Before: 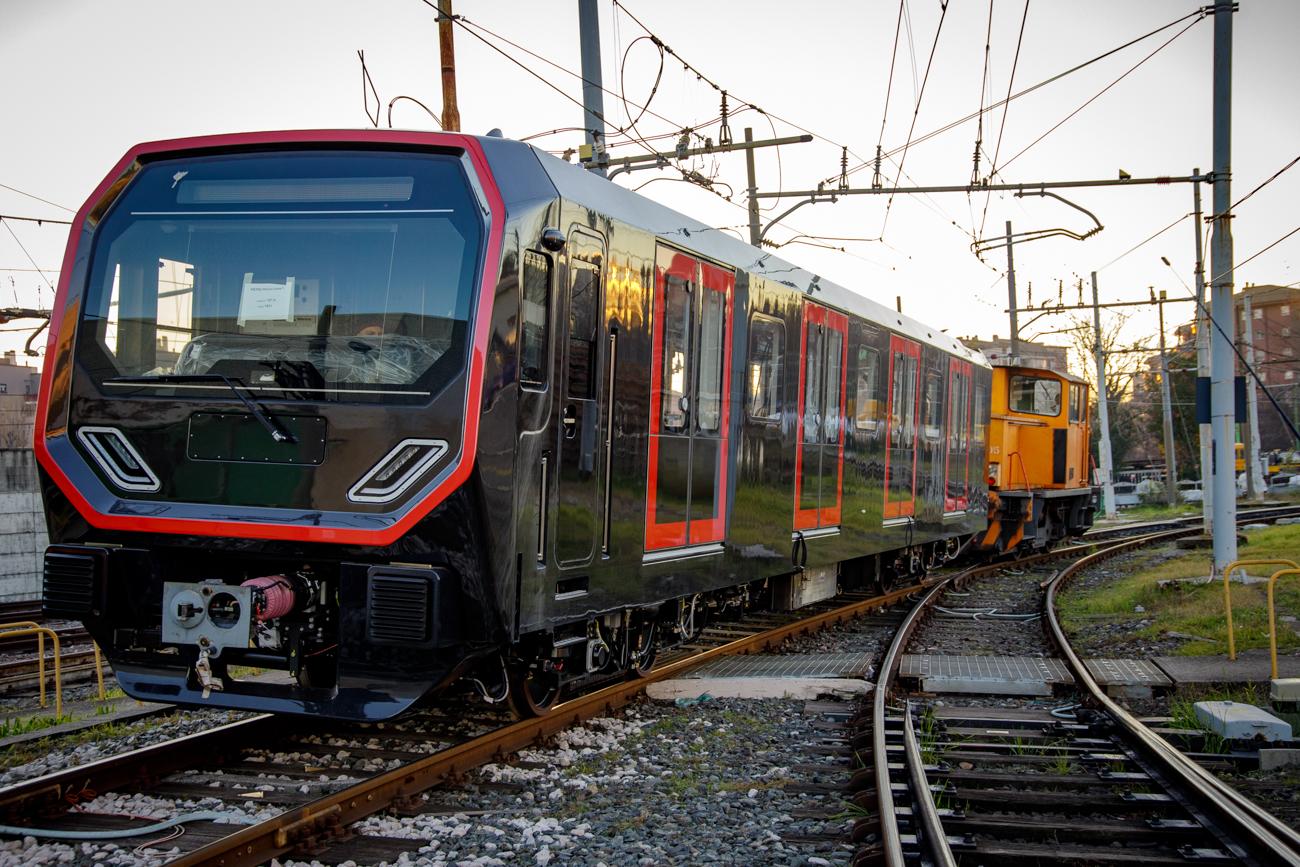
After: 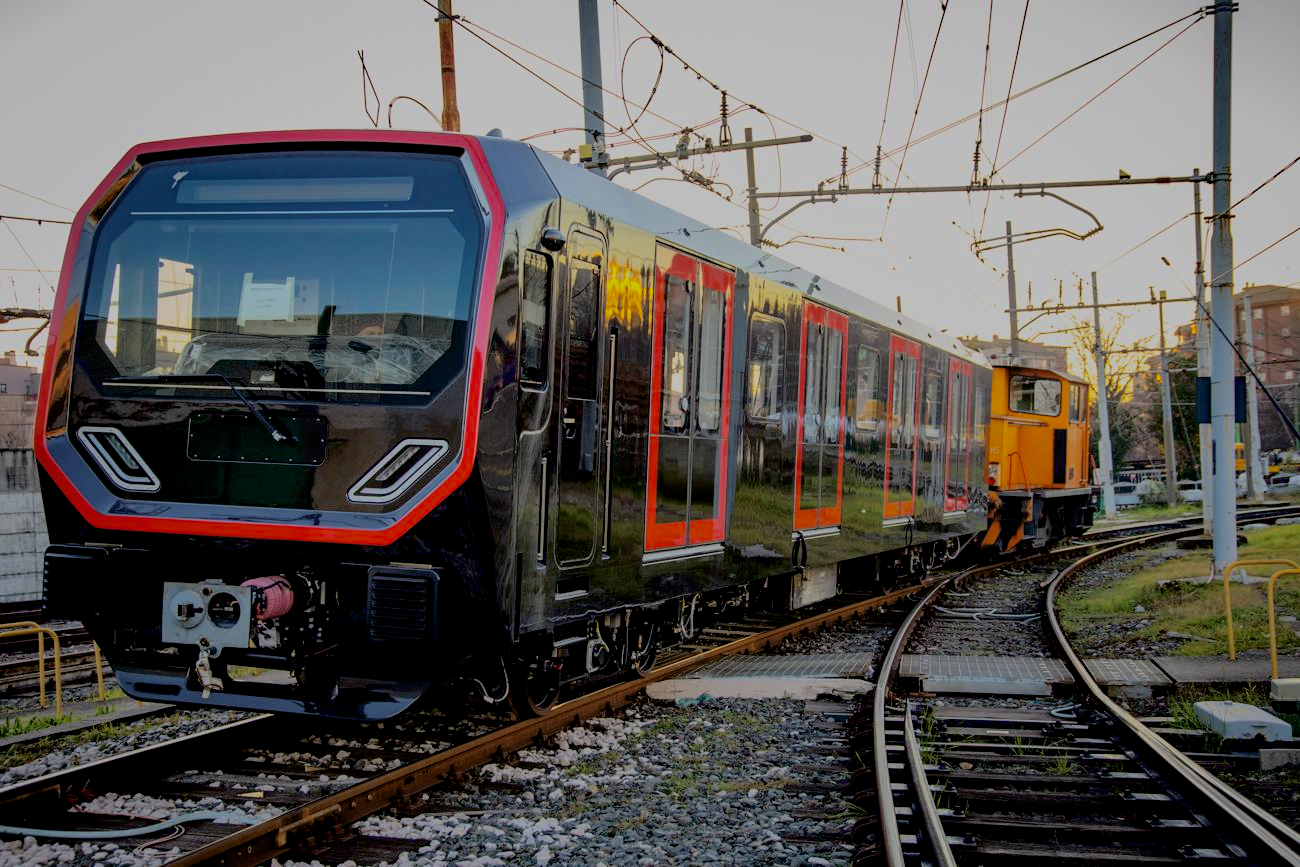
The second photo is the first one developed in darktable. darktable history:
filmic rgb: middle gray luminance 3.44%, black relative exposure -6 EV, white relative exposure 6.35 EV, threshold 3 EV, dynamic range scaling 22.37%, target black luminance 0%, hardness 2.3, latitude 46.72%, contrast 0.779, highlights saturation mix 98.57%, shadows ↔ highlights balance 0.191%, color science v6 (2022), enable highlight reconstruction true
